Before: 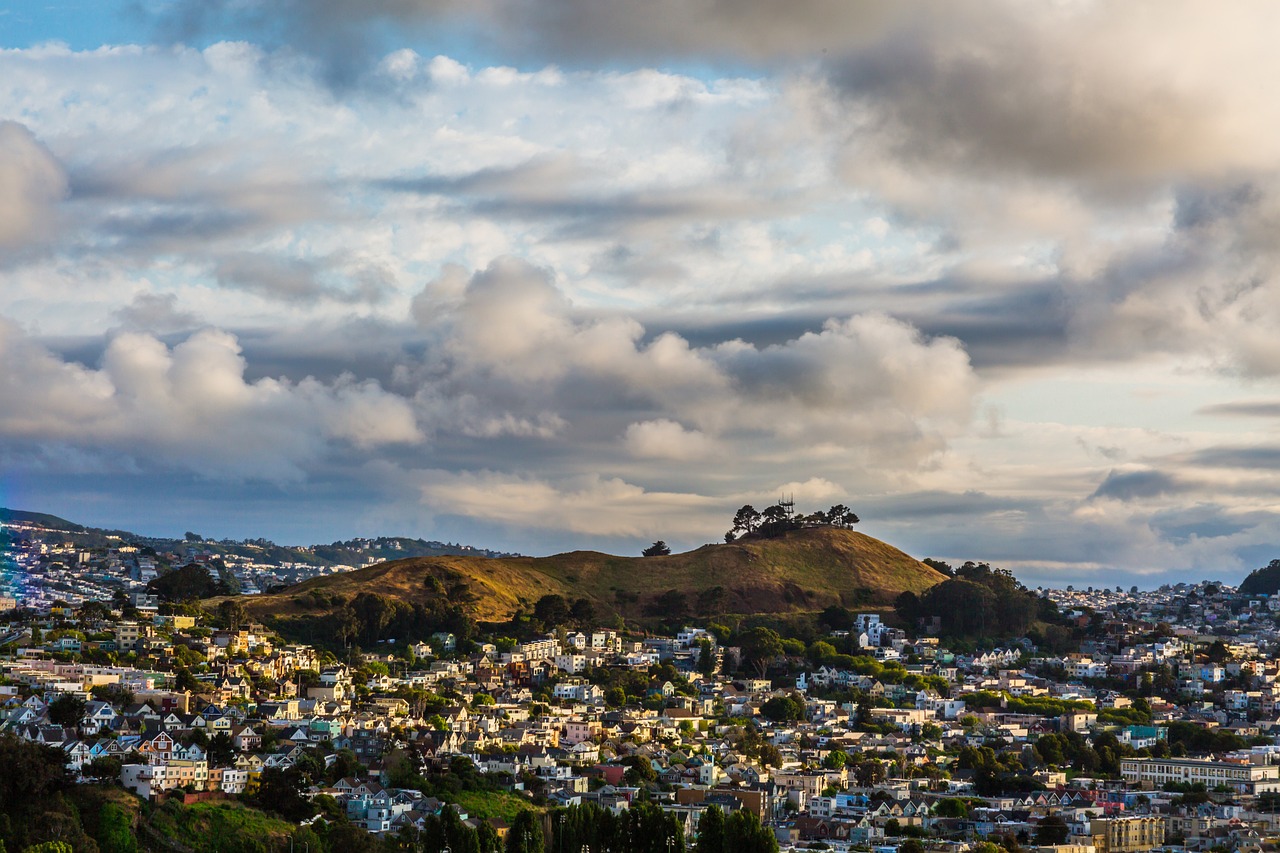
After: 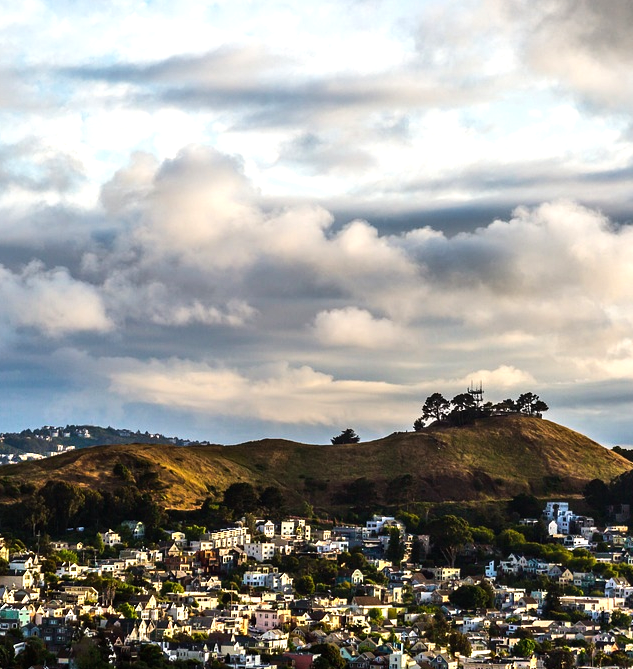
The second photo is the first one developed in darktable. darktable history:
crop and rotate: angle 0.02°, left 24.353%, top 13.219%, right 26.156%, bottom 8.224%
tone equalizer: -8 EV -0.75 EV, -7 EV -0.7 EV, -6 EV -0.6 EV, -5 EV -0.4 EV, -3 EV 0.4 EV, -2 EV 0.6 EV, -1 EV 0.7 EV, +0 EV 0.75 EV, edges refinement/feathering 500, mask exposure compensation -1.57 EV, preserve details no
